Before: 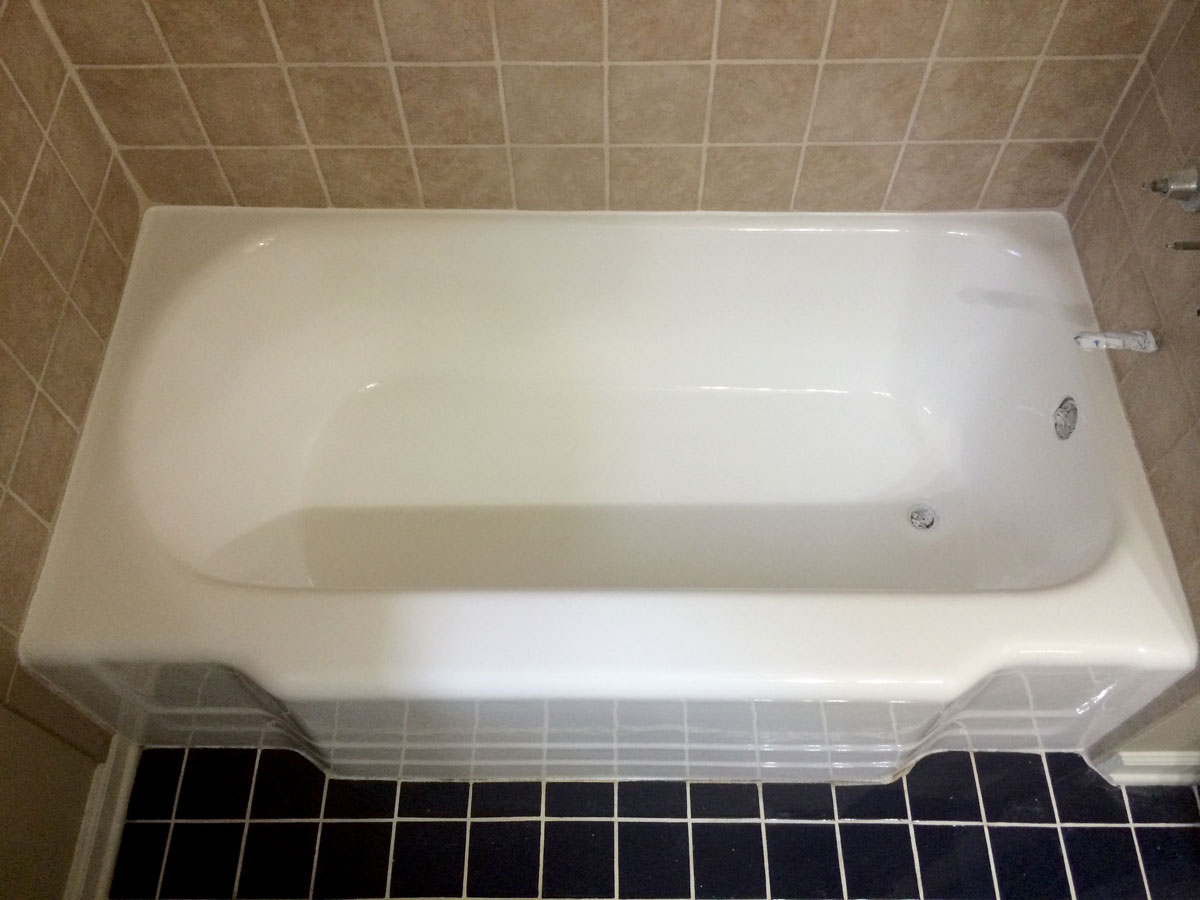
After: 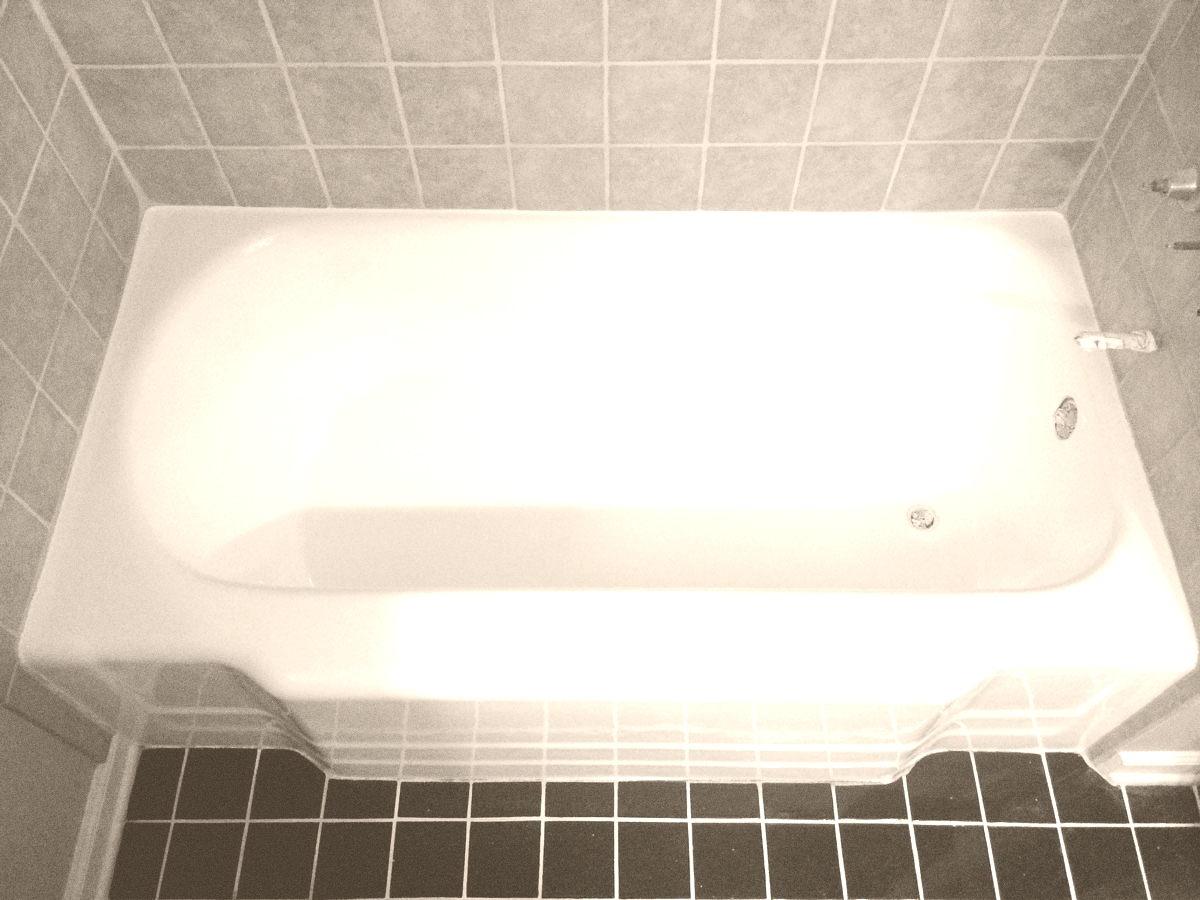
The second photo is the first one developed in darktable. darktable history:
colorize: hue 34.49°, saturation 35.33%, source mix 100%, version 1
grain: coarseness 0.09 ISO
